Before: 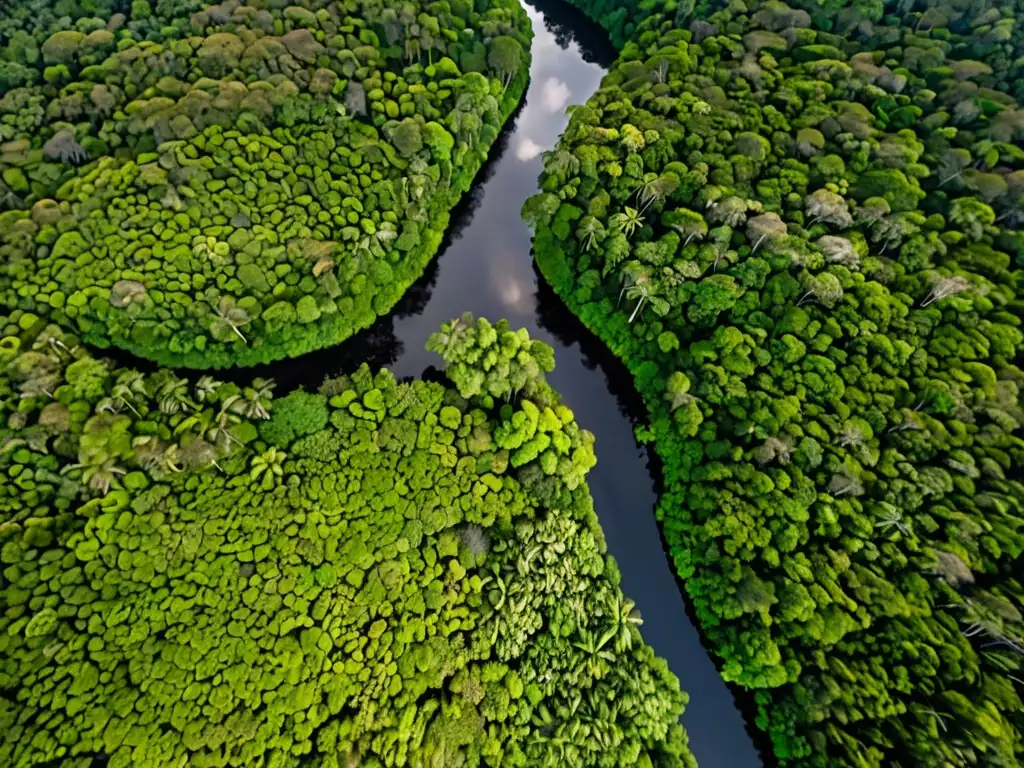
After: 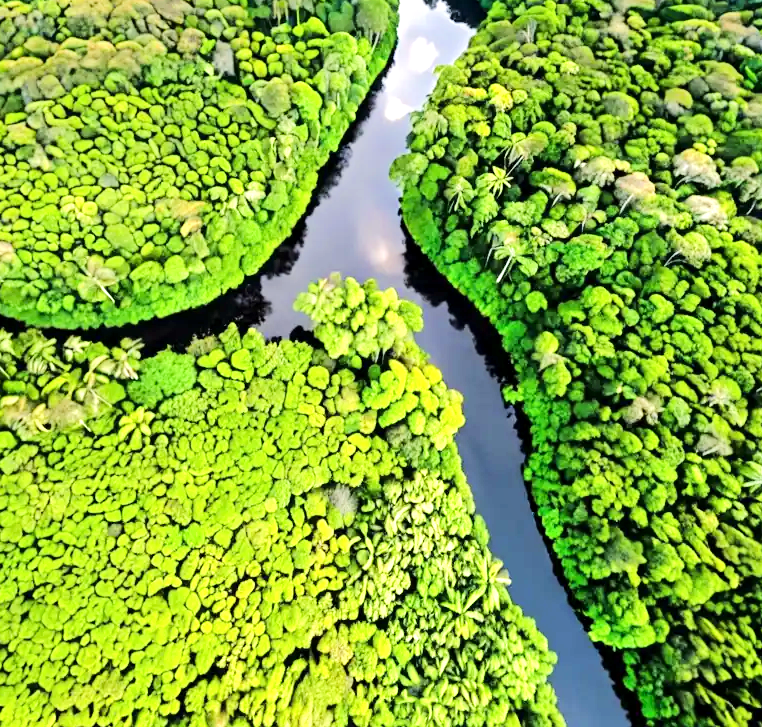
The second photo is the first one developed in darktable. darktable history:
crop and rotate: left 12.975%, top 5.325%, right 12.535%
exposure: black level correction 0, exposure 0.95 EV, compensate highlight preservation false
local contrast: highlights 104%, shadows 102%, detail 120%, midtone range 0.2
tone equalizer: -7 EV 0.15 EV, -6 EV 0.613 EV, -5 EV 1.18 EV, -4 EV 1.32 EV, -3 EV 1.15 EV, -2 EV 0.6 EV, -1 EV 0.163 EV, edges refinement/feathering 500, mask exposure compensation -1.57 EV, preserve details no
